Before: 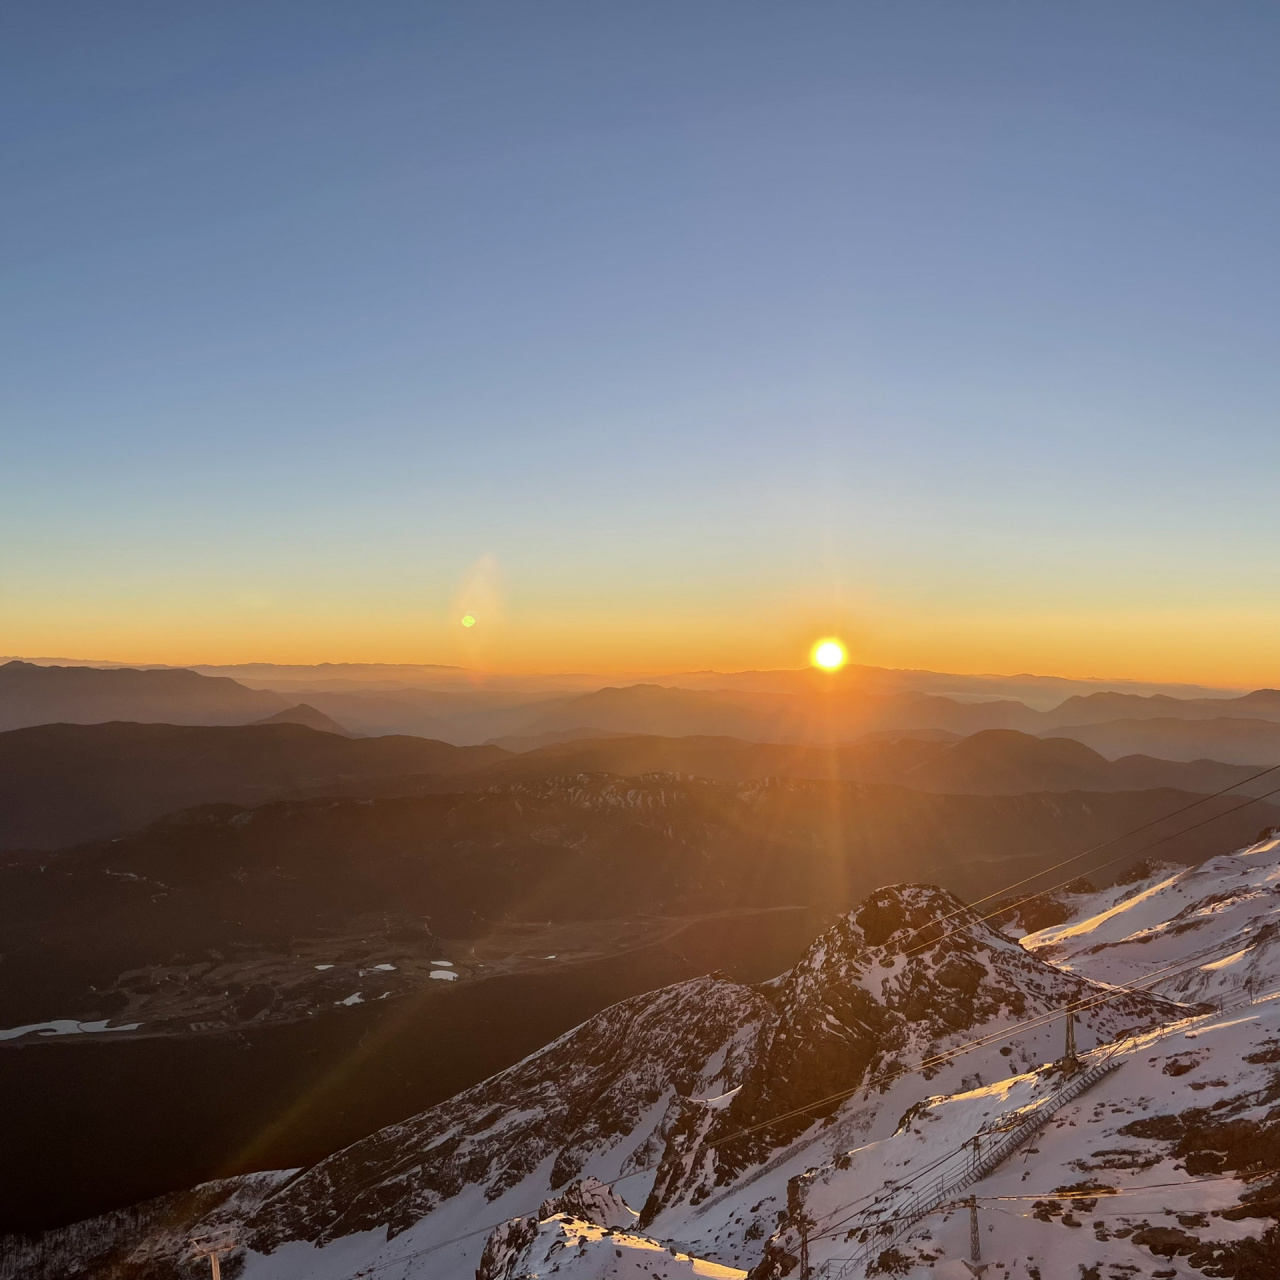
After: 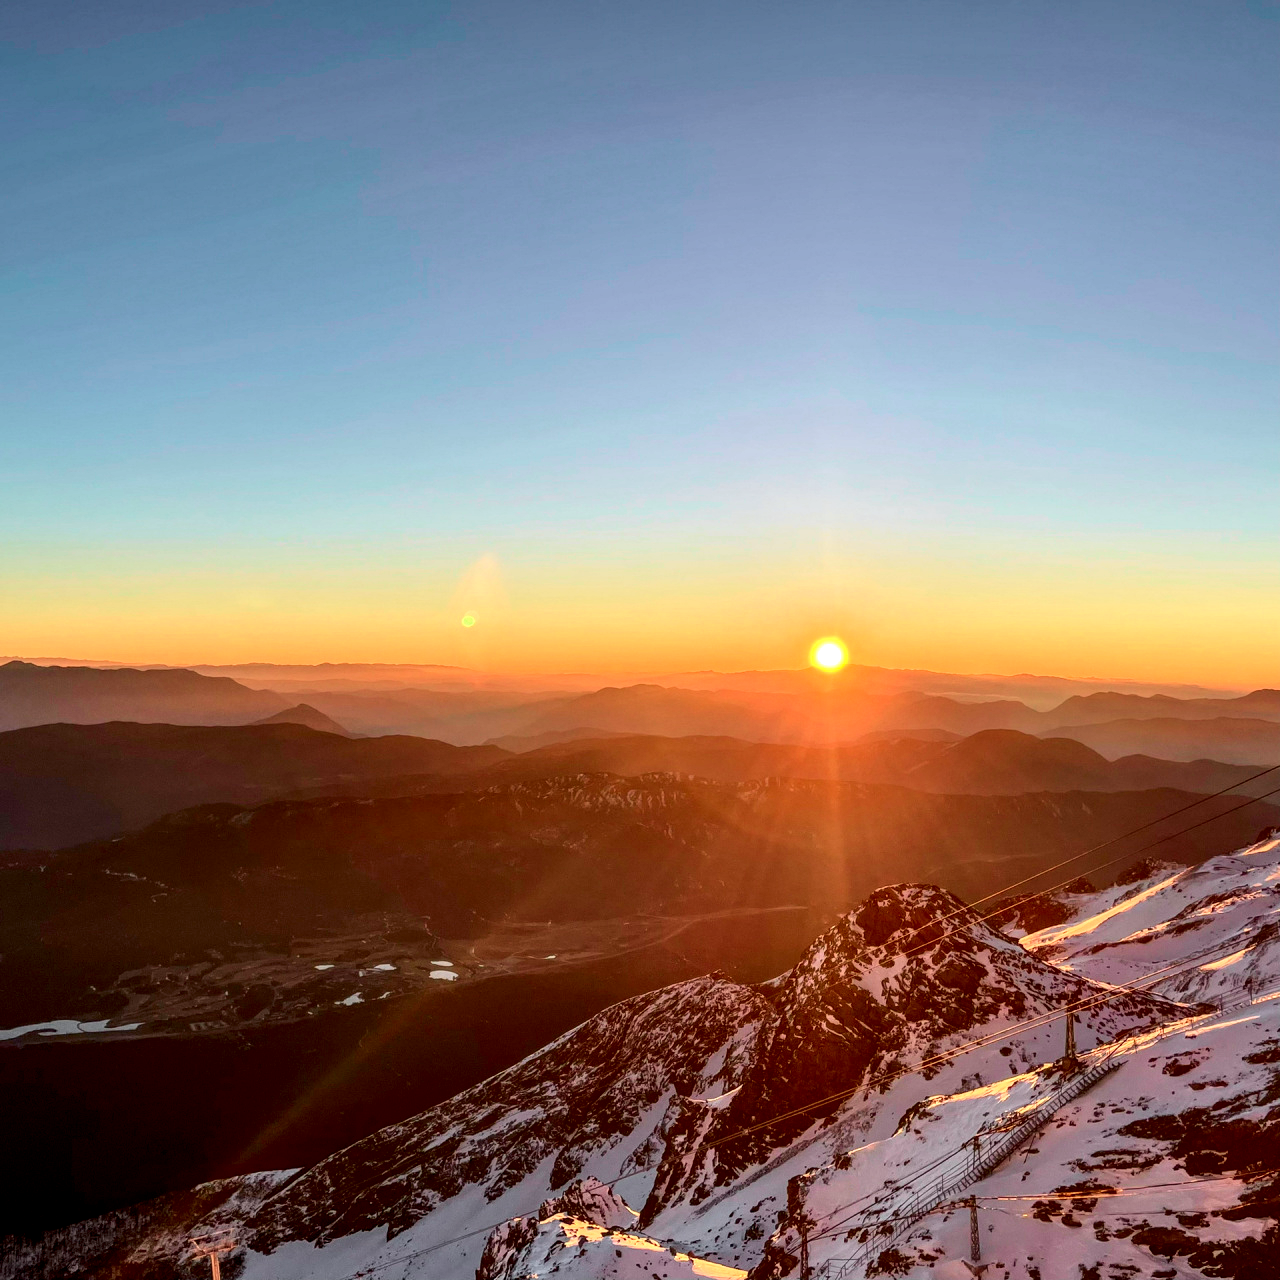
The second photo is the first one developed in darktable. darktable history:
local contrast: highlights 60%, shadows 60%, detail 160%
tone curve: curves: ch0 [(0, 0.012) (0.052, 0.04) (0.107, 0.086) (0.269, 0.266) (0.471, 0.503) (0.731, 0.771) (0.921, 0.909) (0.999, 0.951)]; ch1 [(0, 0) (0.339, 0.298) (0.402, 0.363) (0.444, 0.415) (0.485, 0.469) (0.494, 0.493) (0.504, 0.501) (0.525, 0.534) (0.555, 0.593) (0.594, 0.648) (1, 1)]; ch2 [(0, 0) (0.48, 0.48) (0.504, 0.5) (0.535, 0.557) (0.581, 0.623) (0.649, 0.683) (0.824, 0.815) (1, 1)], color space Lab, independent channels, preserve colors none
